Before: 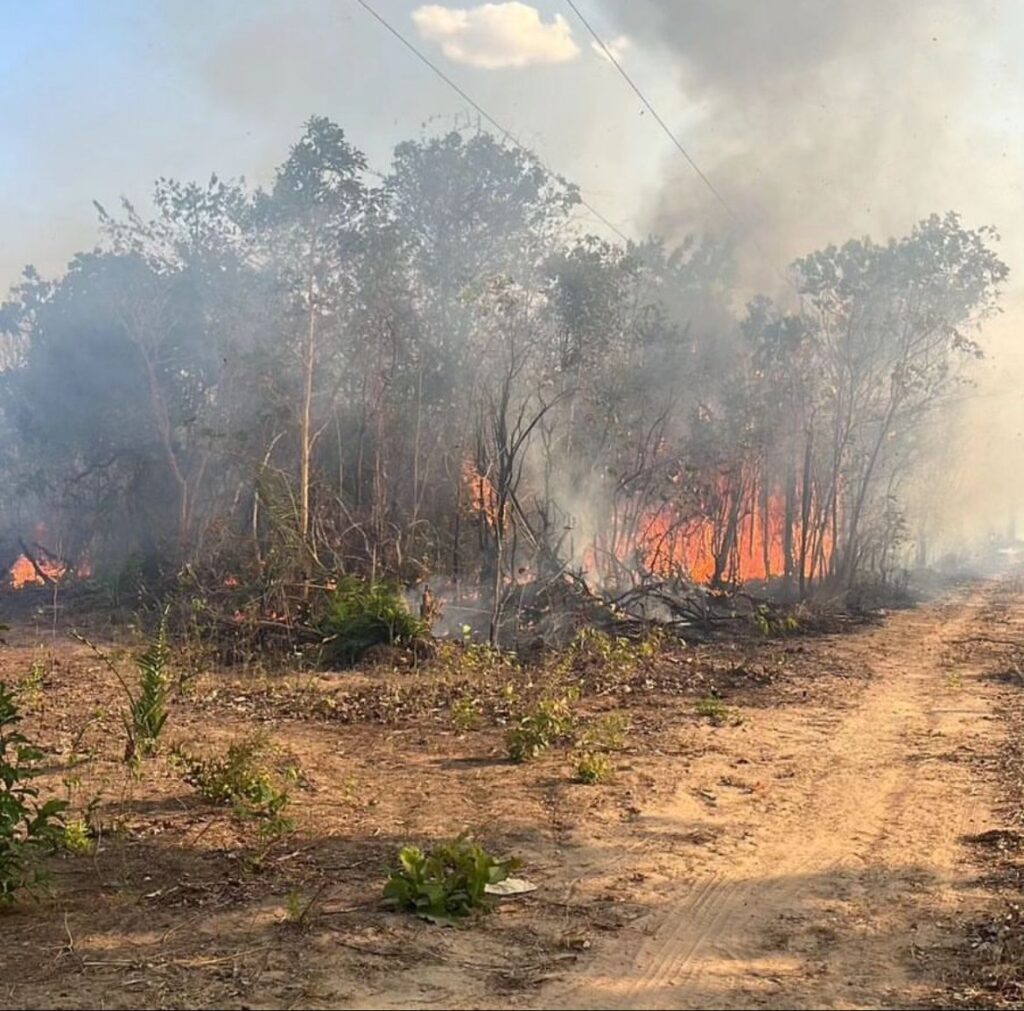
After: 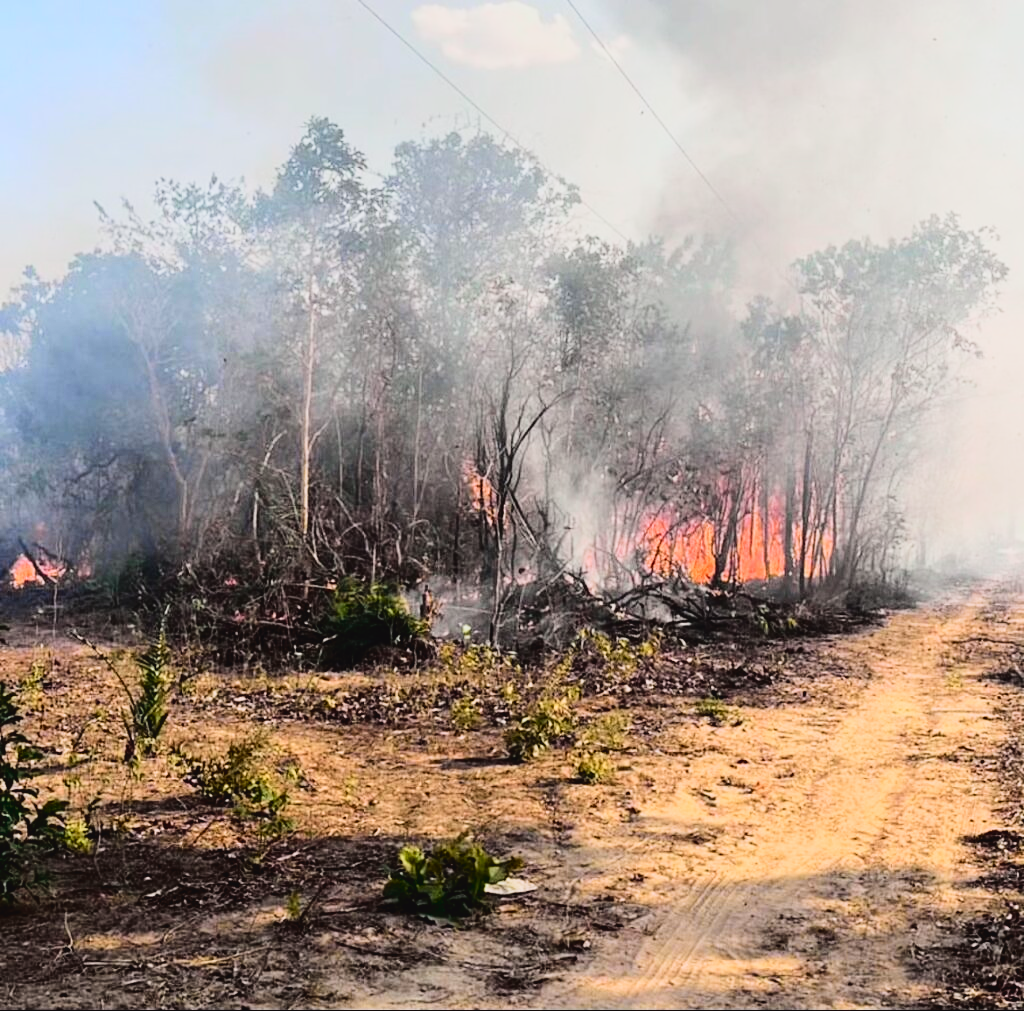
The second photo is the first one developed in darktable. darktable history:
tone curve: curves: ch0 [(0, 0.031) (0.139, 0.084) (0.311, 0.278) (0.495, 0.544) (0.718, 0.816) (0.841, 0.909) (1, 0.967)]; ch1 [(0, 0) (0.272, 0.249) (0.388, 0.385) (0.469, 0.456) (0.495, 0.497) (0.538, 0.545) (0.578, 0.595) (0.707, 0.778) (1, 1)]; ch2 [(0, 0) (0.125, 0.089) (0.353, 0.329) (0.443, 0.408) (0.502, 0.499) (0.557, 0.531) (0.608, 0.631) (1, 1)], color space Lab, independent channels, preserve colors none
filmic rgb: black relative exposure -5.03 EV, white relative exposure 3.99 EV, hardness 2.91, contrast 1.297, highlights saturation mix -28.76%
